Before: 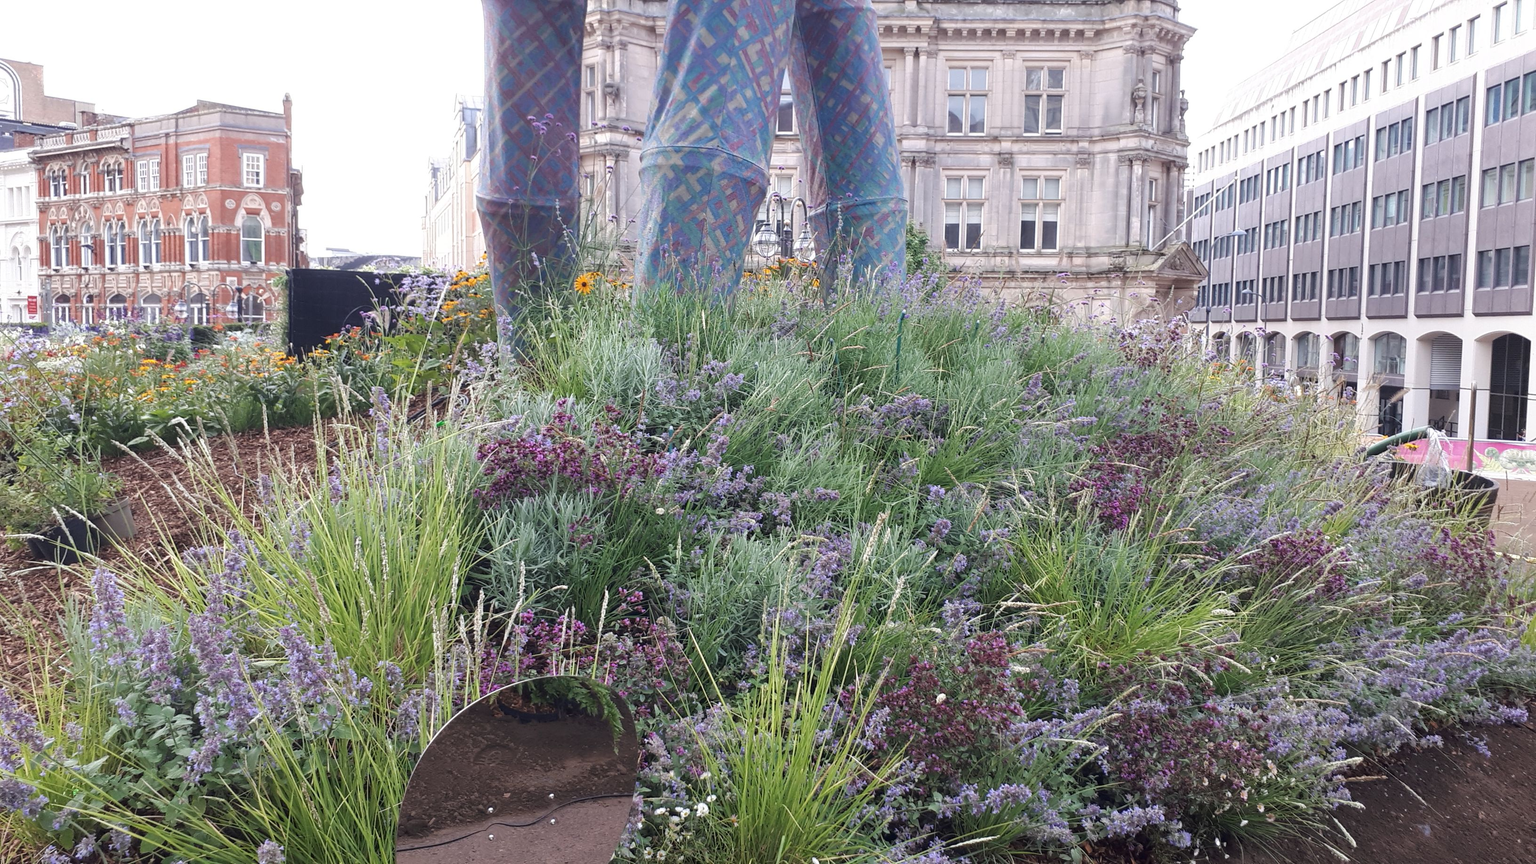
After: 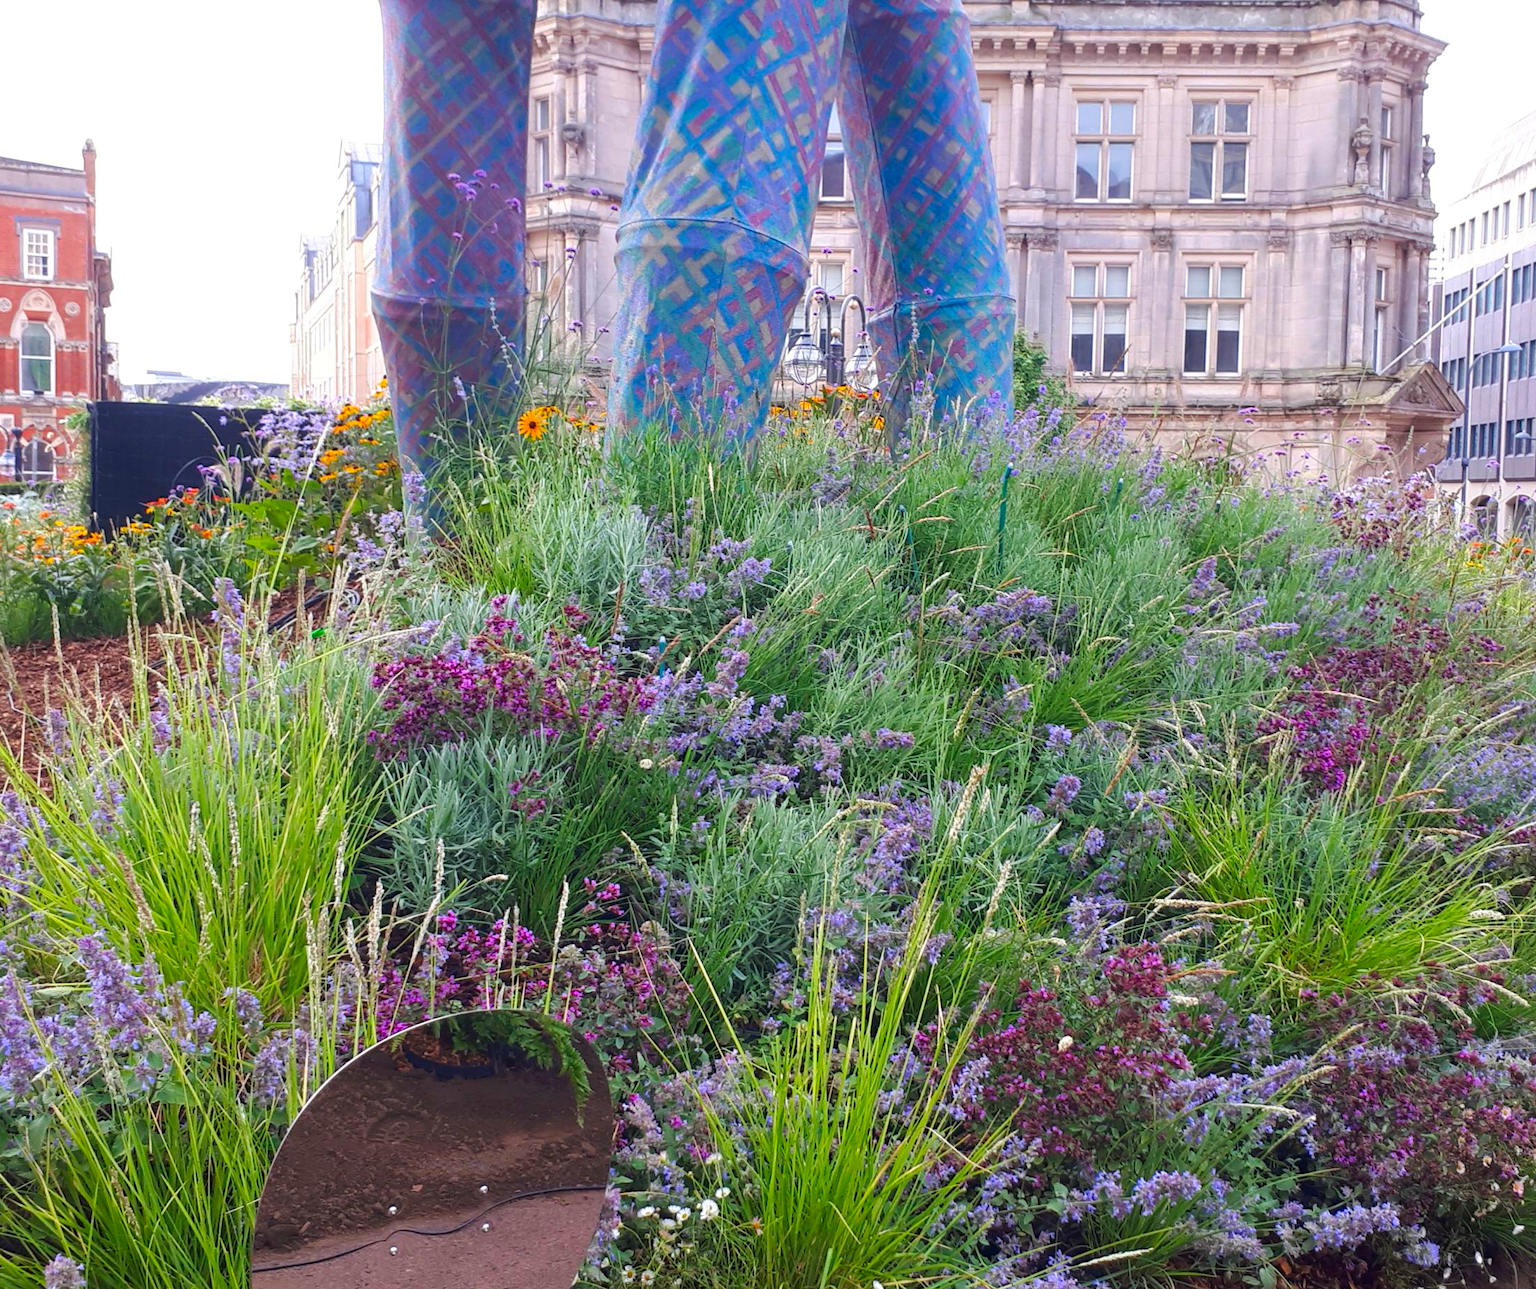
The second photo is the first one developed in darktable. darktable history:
color correction: highlights b* 0.062, saturation 1.79
crop and rotate: left 14.842%, right 18.21%
